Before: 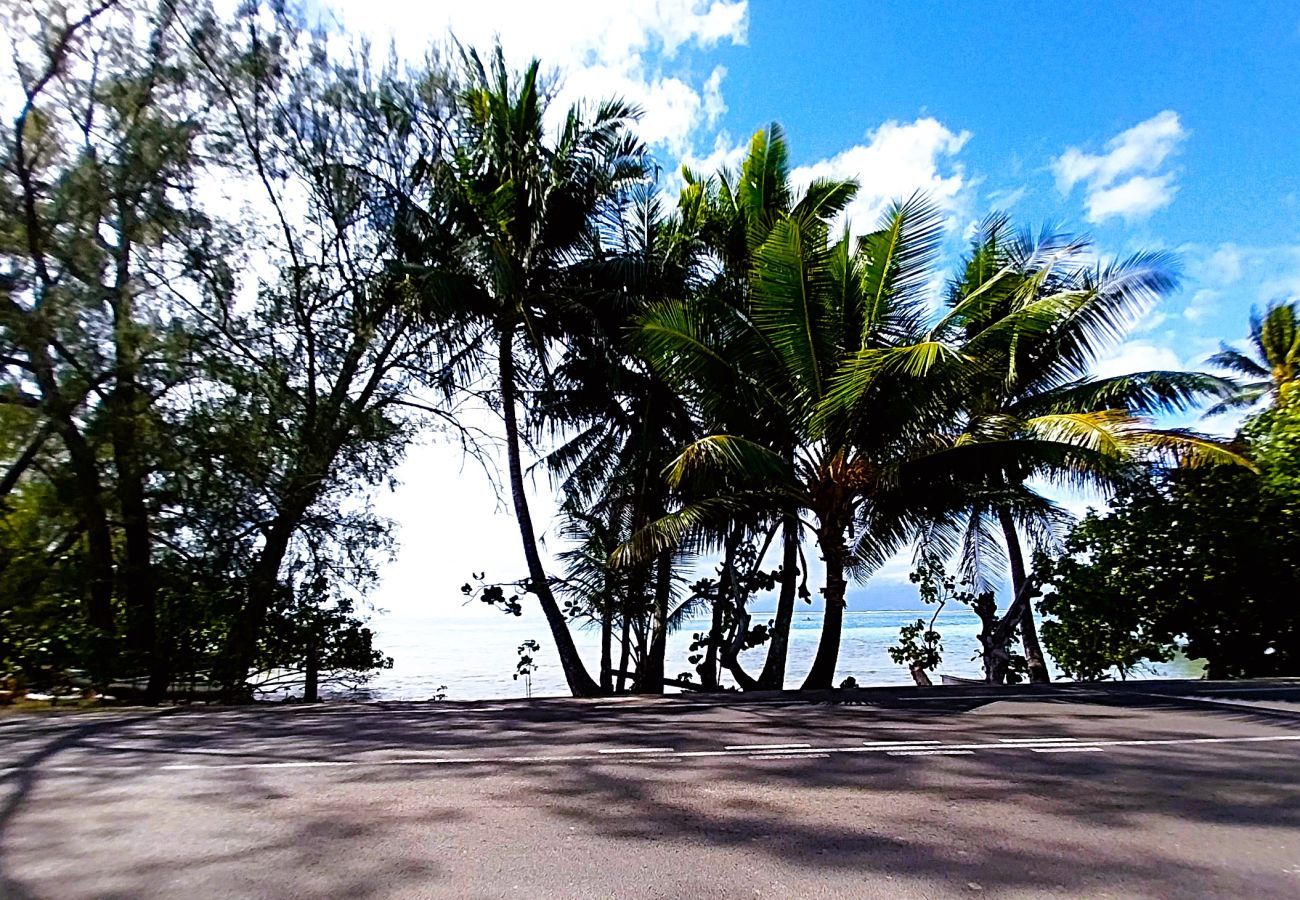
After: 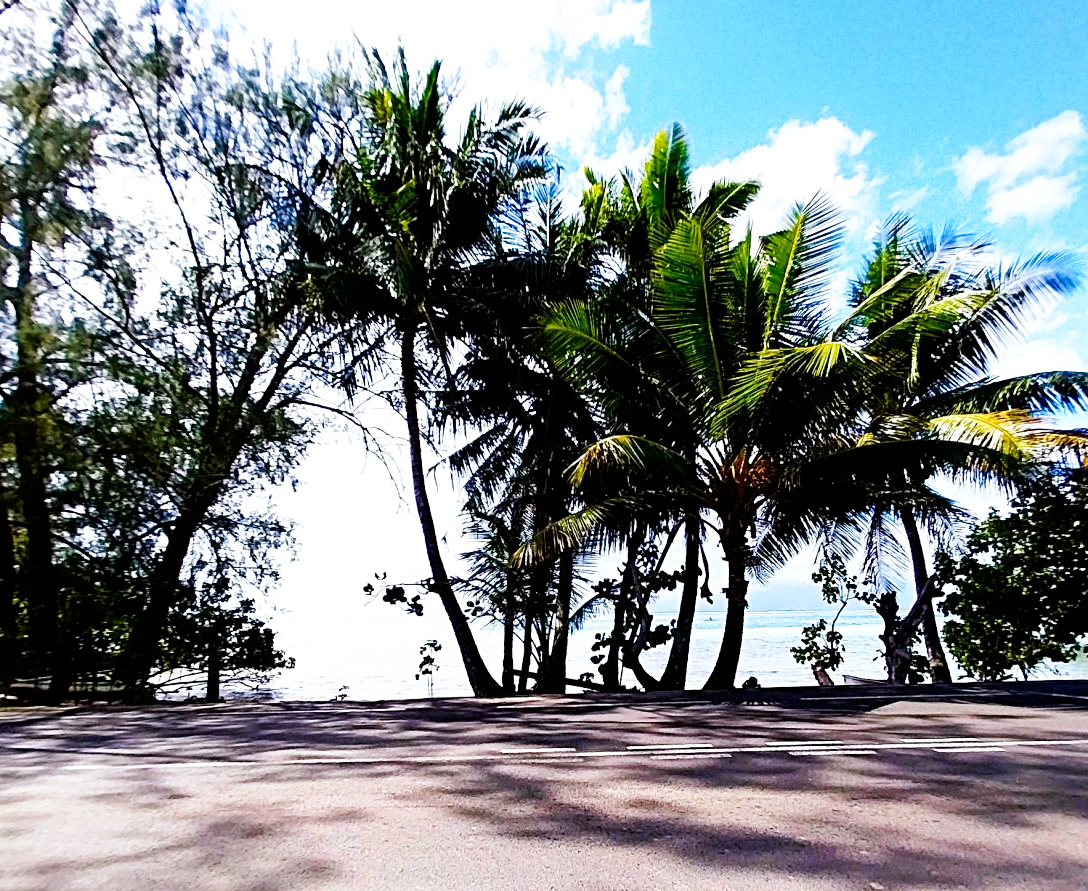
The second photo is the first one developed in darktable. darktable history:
base curve: curves: ch0 [(0, 0) (0.005, 0.002) (0.15, 0.3) (0.4, 0.7) (0.75, 0.95) (1, 1)], preserve colors none
crop: left 7.598%, right 7.873%
